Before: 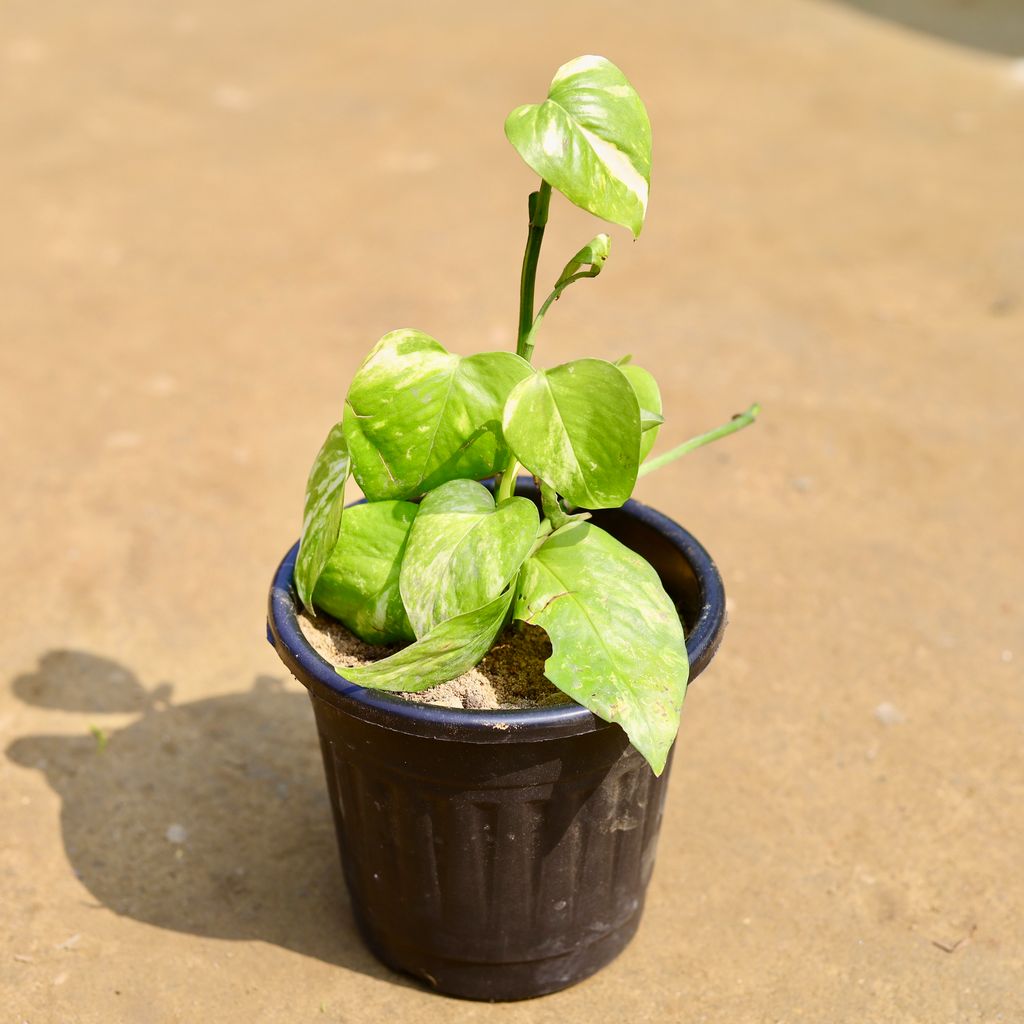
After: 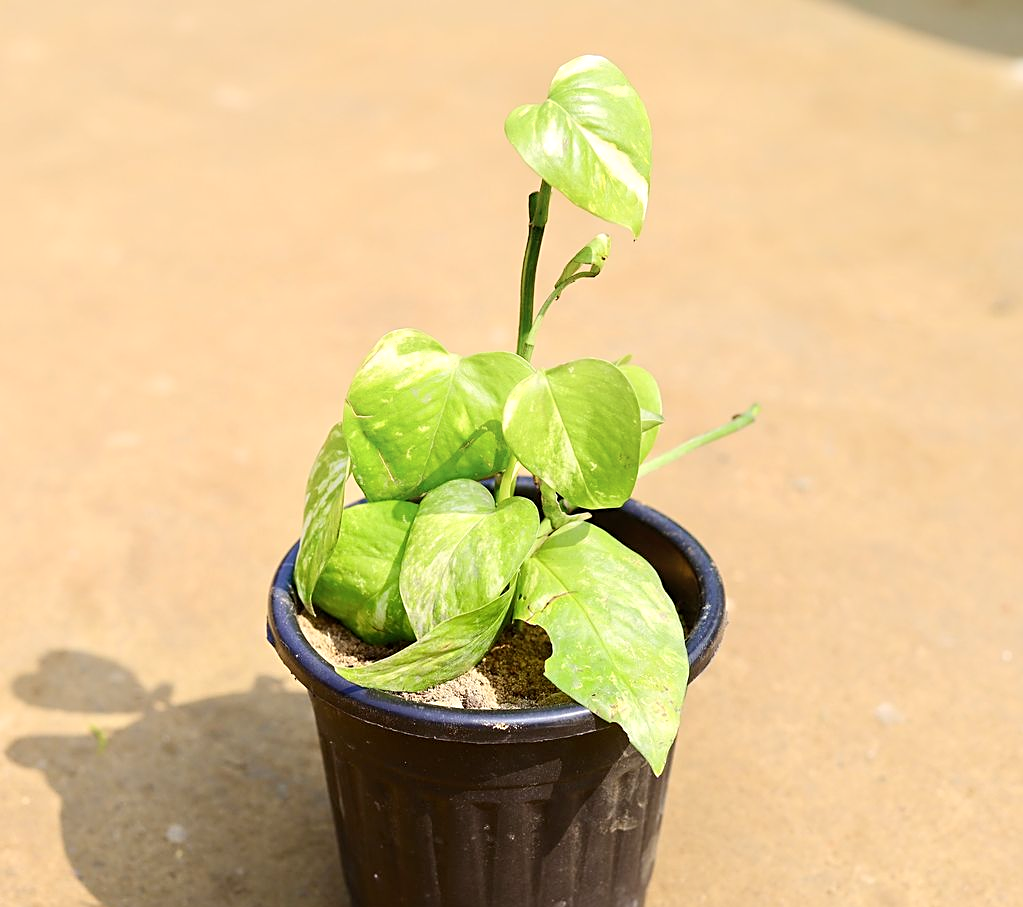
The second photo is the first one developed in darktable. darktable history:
exposure: exposure 0.135 EV, compensate highlight preservation false
crop and rotate: top 0%, bottom 11.393%
shadows and highlights: shadows -23.24, highlights 45.15, soften with gaussian
sharpen: on, module defaults
